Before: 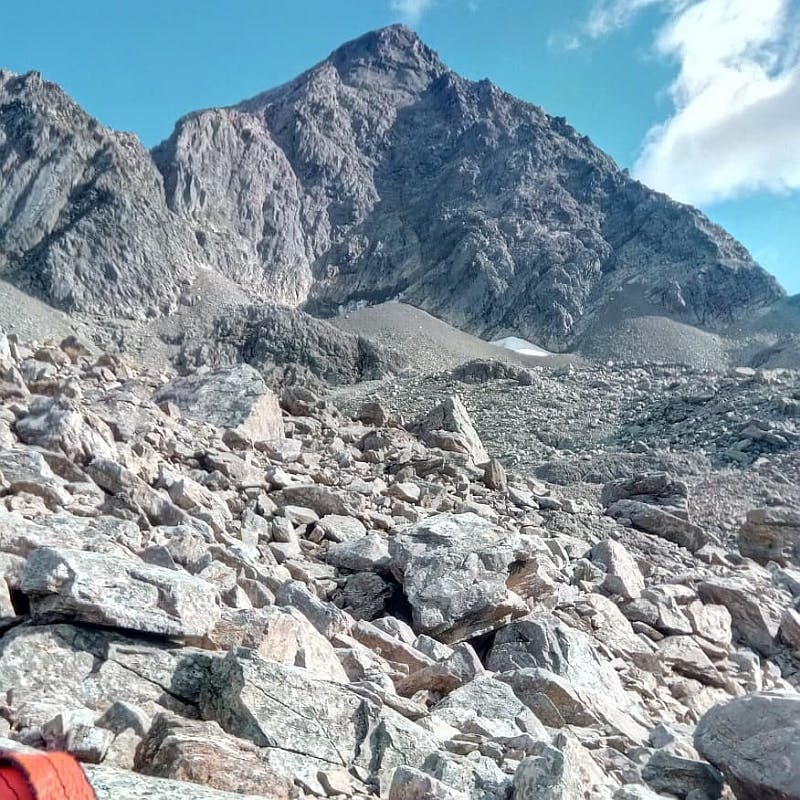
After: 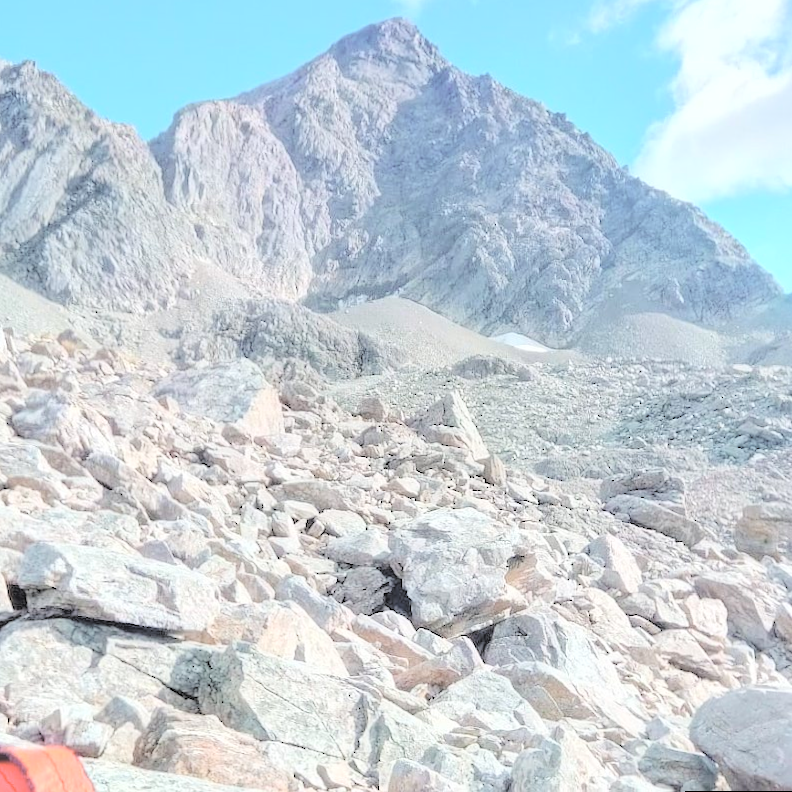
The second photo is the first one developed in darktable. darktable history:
rotate and perspective: rotation 0.174°, lens shift (vertical) 0.013, lens shift (horizontal) 0.019, shear 0.001, automatic cropping original format, crop left 0.007, crop right 0.991, crop top 0.016, crop bottom 0.997
contrast brightness saturation: brightness 1
